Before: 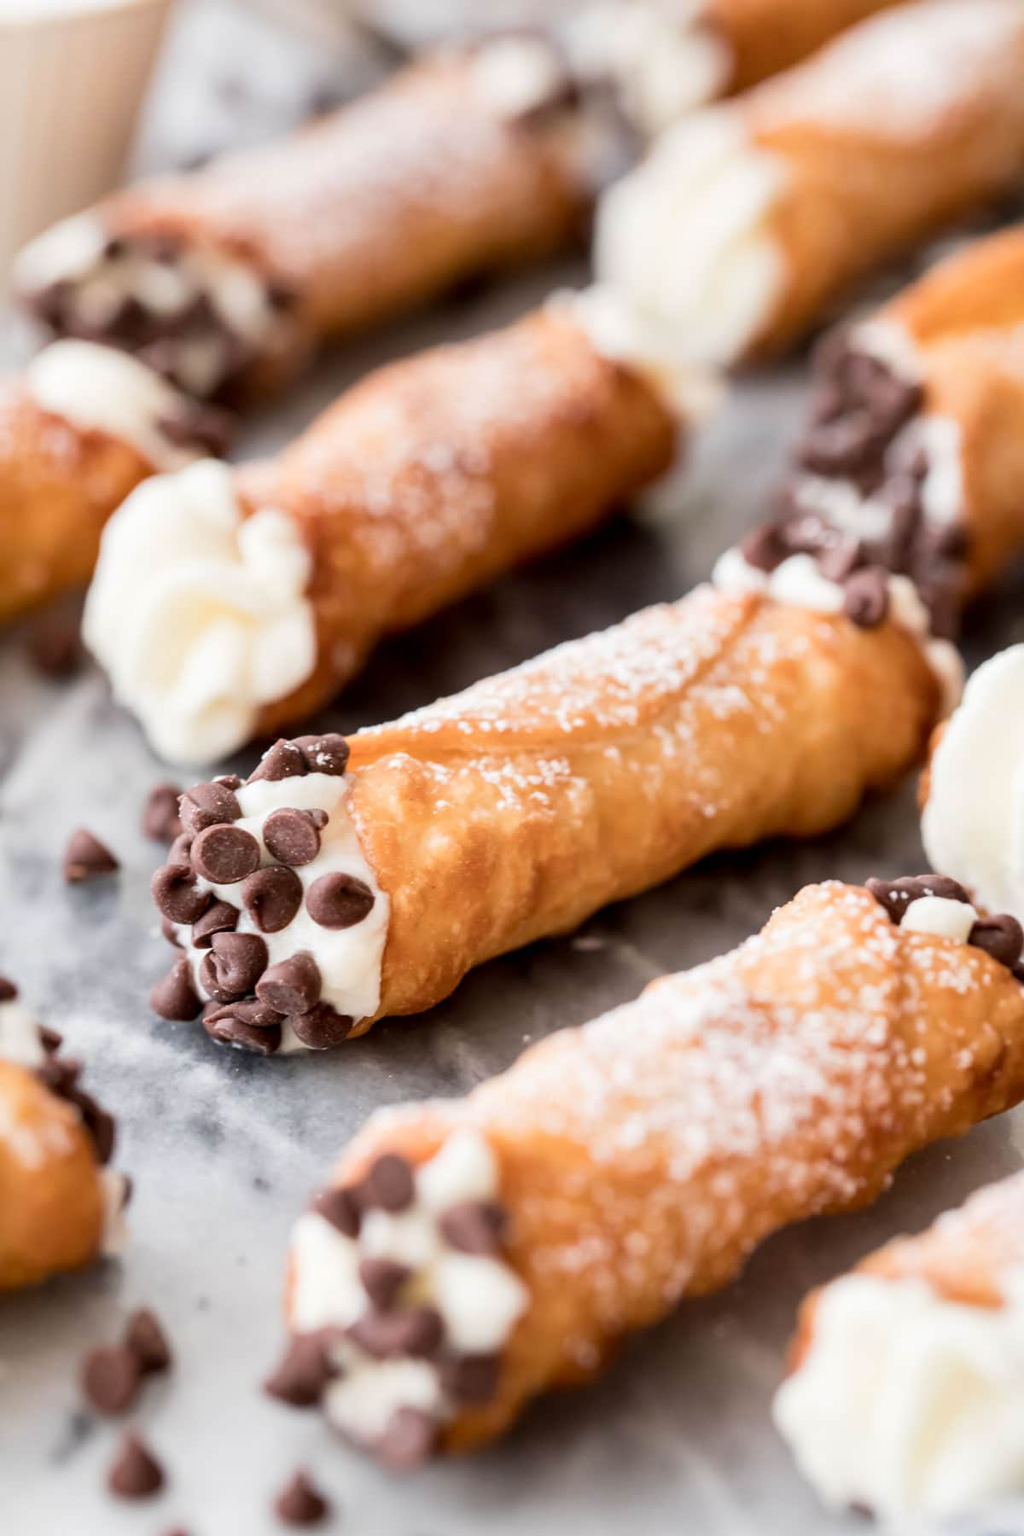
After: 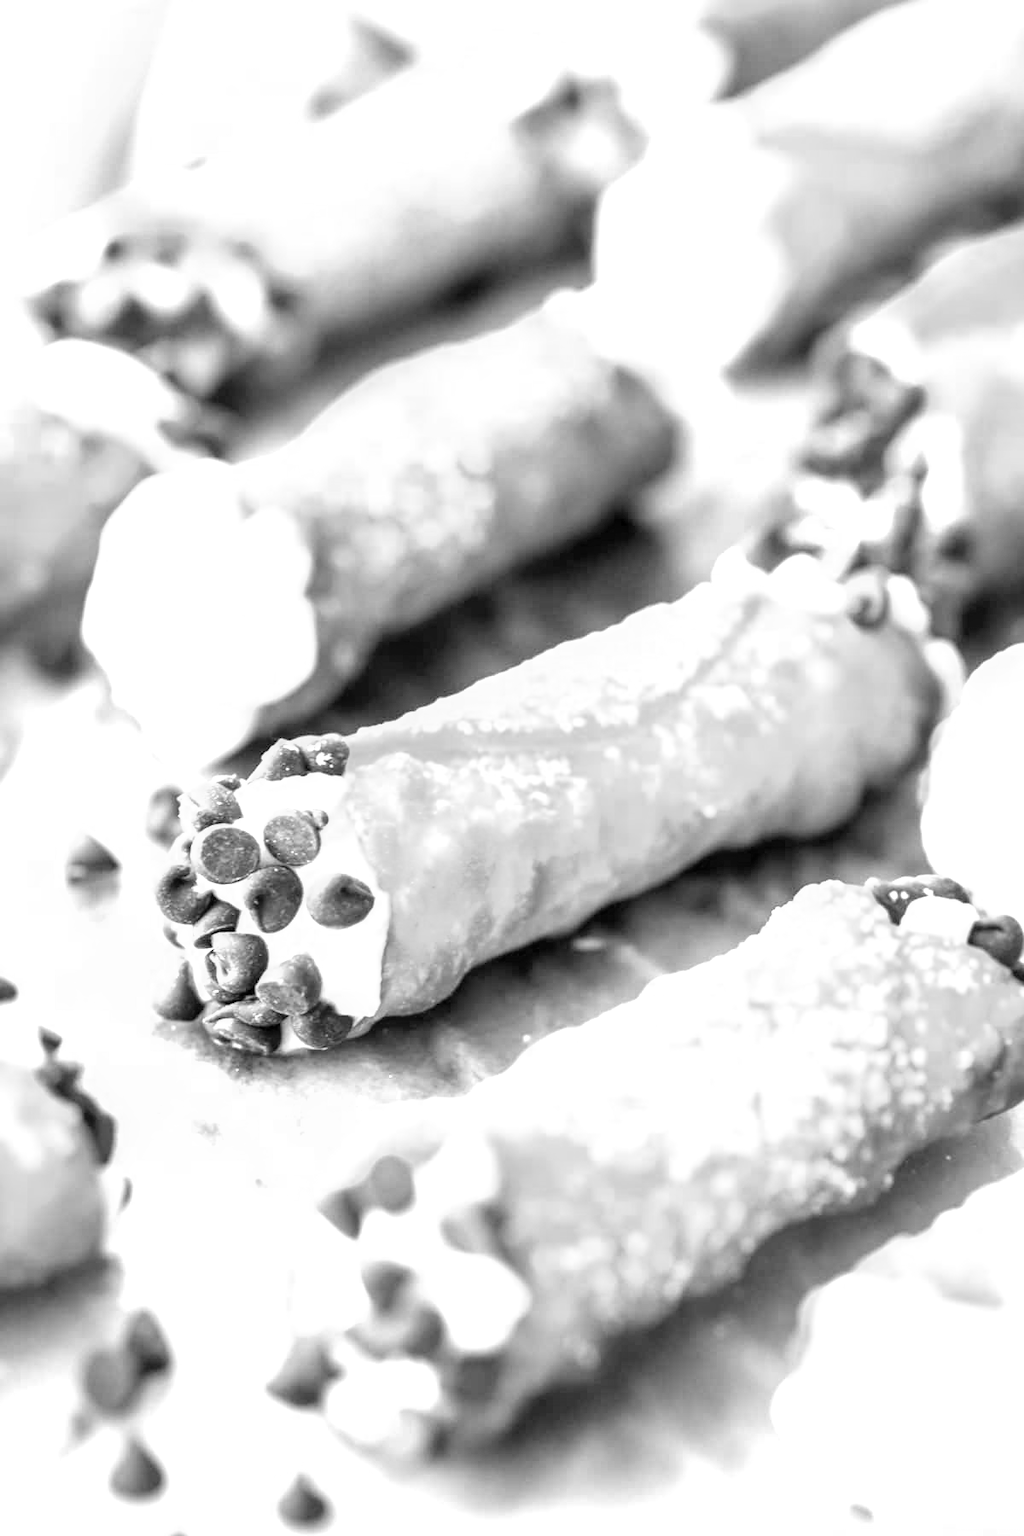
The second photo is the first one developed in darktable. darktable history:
filmic rgb: black relative exposure -15 EV, white relative exposure 3 EV, threshold 6 EV, target black luminance 0%, hardness 9.27, latitude 99%, contrast 0.912, shadows ↔ highlights balance 0.505%, add noise in highlights 0, color science v3 (2019), use custom middle-gray values true, iterations of high-quality reconstruction 0, contrast in highlights soft, enable highlight reconstruction true
exposure: black level correction 0, exposure 1.975 EV, compensate exposure bias true, compensate highlight preservation false
local contrast: on, module defaults
monochrome: size 3.1
